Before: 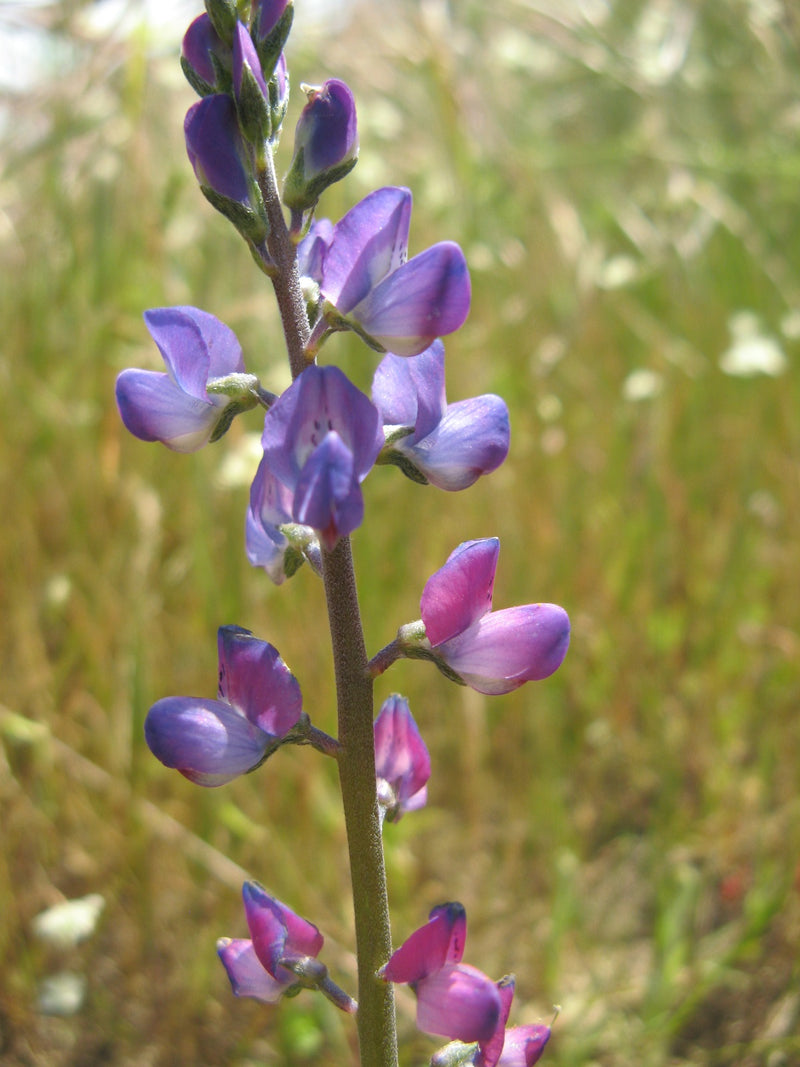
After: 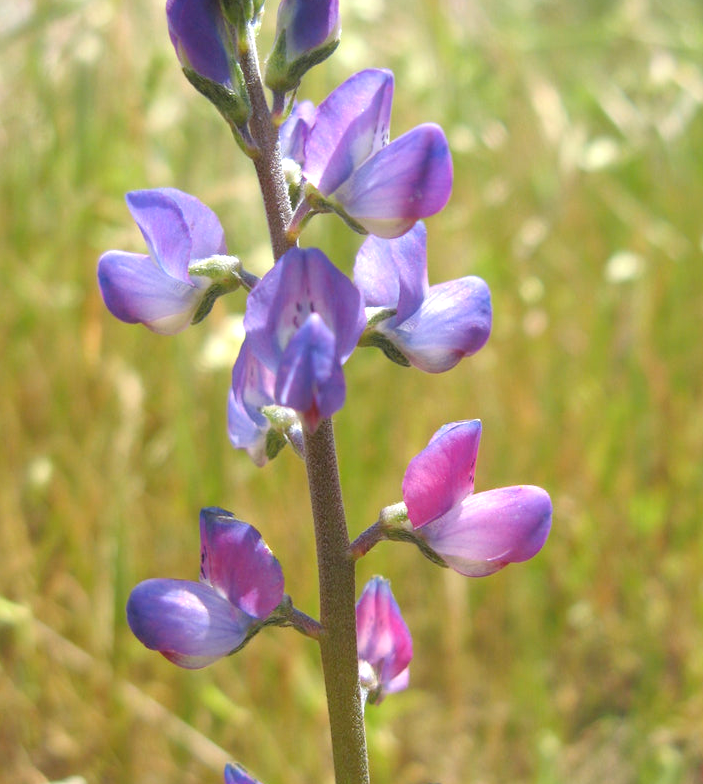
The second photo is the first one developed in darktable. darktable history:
crop and rotate: left 2.349%, top 11.084%, right 9.707%, bottom 15.36%
levels: levels [0, 0.435, 0.917]
